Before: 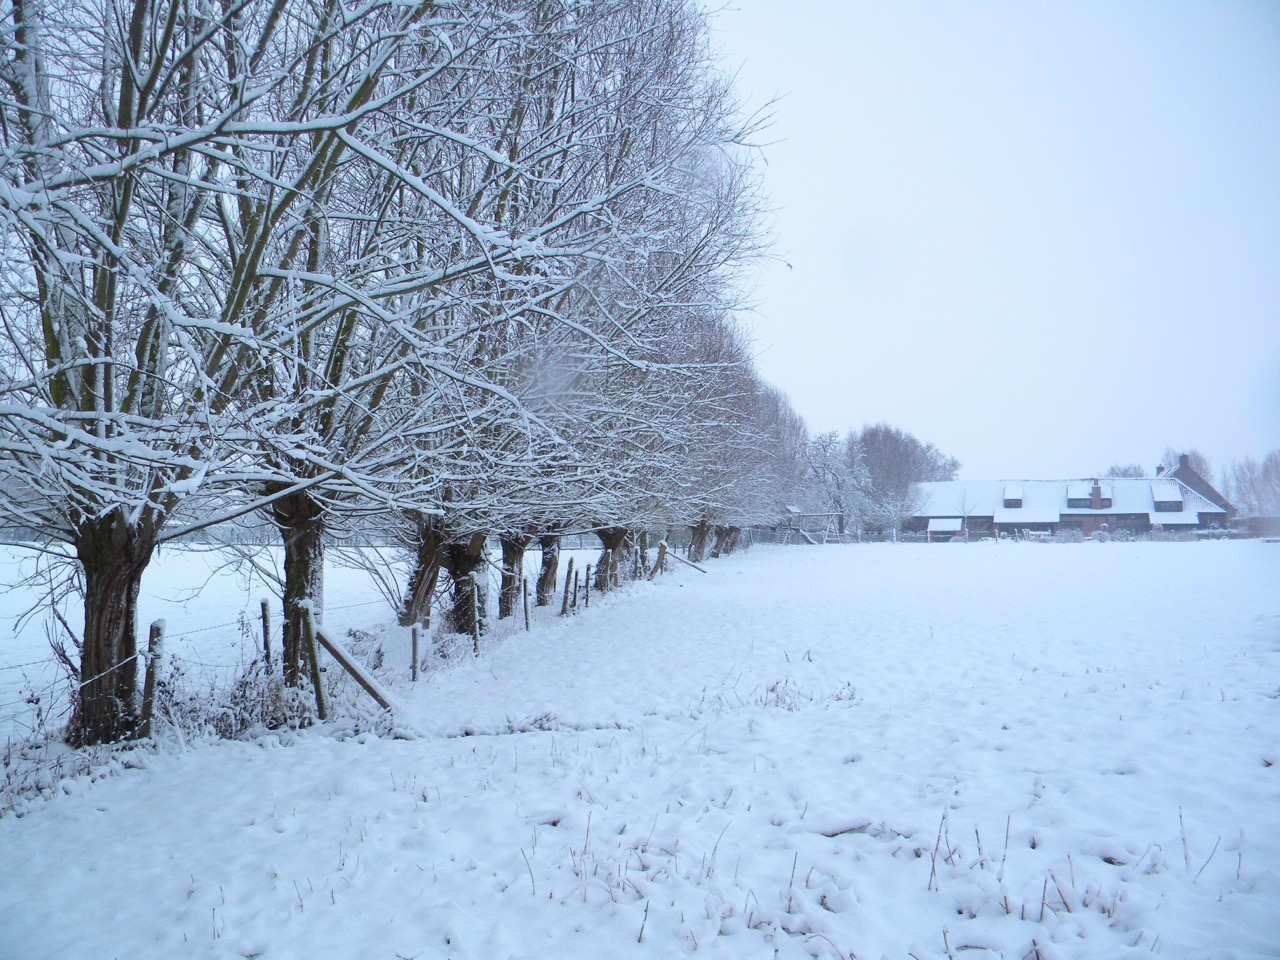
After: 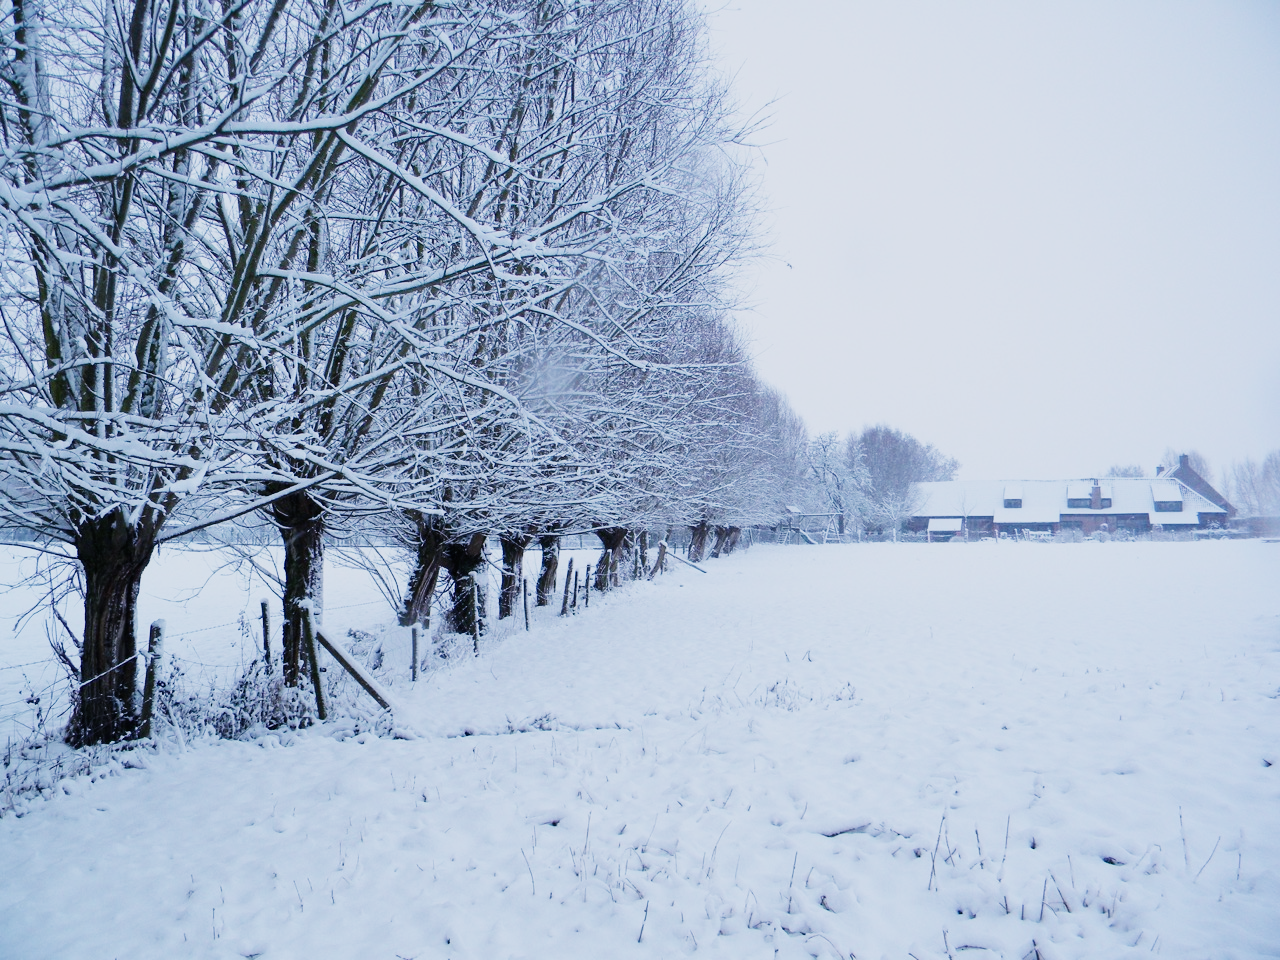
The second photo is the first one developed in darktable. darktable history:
color balance: mode lift, gamma, gain (sRGB), lift [1, 1, 1.022, 1.026]
sigmoid: contrast 1.8, skew -0.2, preserve hue 0%, red attenuation 0.1, red rotation 0.035, green attenuation 0.1, green rotation -0.017, blue attenuation 0.15, blue rotation -0.052, base primaries Rec2020
white balance: red 1.004, blue 1.096
